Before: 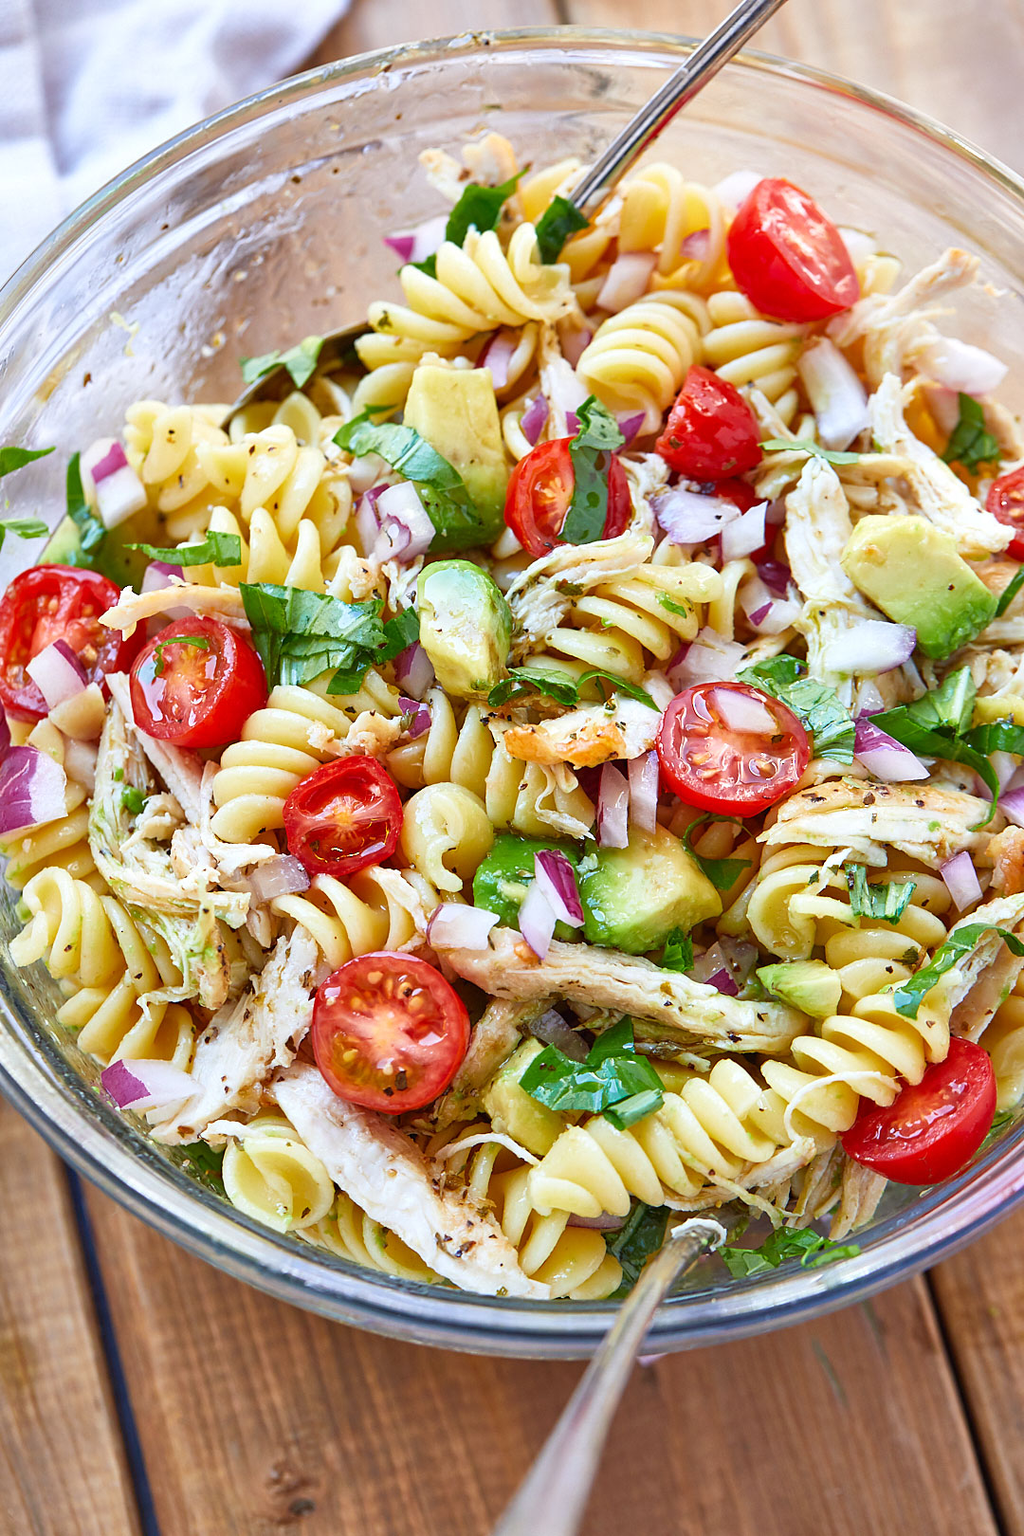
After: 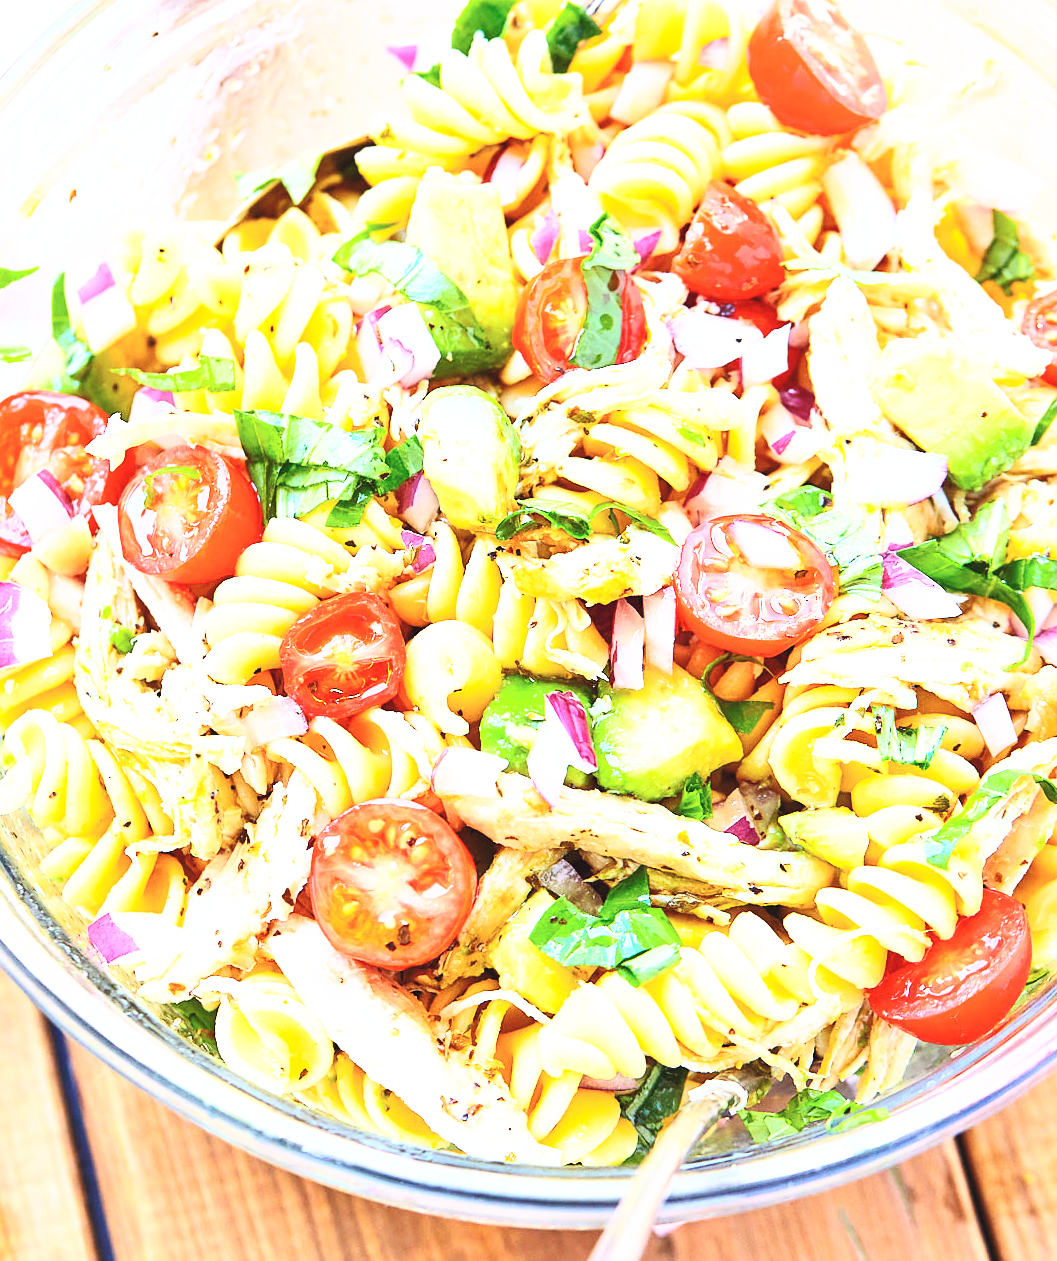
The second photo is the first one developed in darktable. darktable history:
crop and rotate: left 1.833%, top 12.667%, right 0.294%, bottom 9.447%
base curve: curves: ch0 [(0, 0) (0.026, 0.03) (0.109, 0.232) (0.351, 0.748) (0.669, 0.968) (1, 1)], preserve colors none
contrast brightness saturation: contrast 0.39, brightness 0.524
